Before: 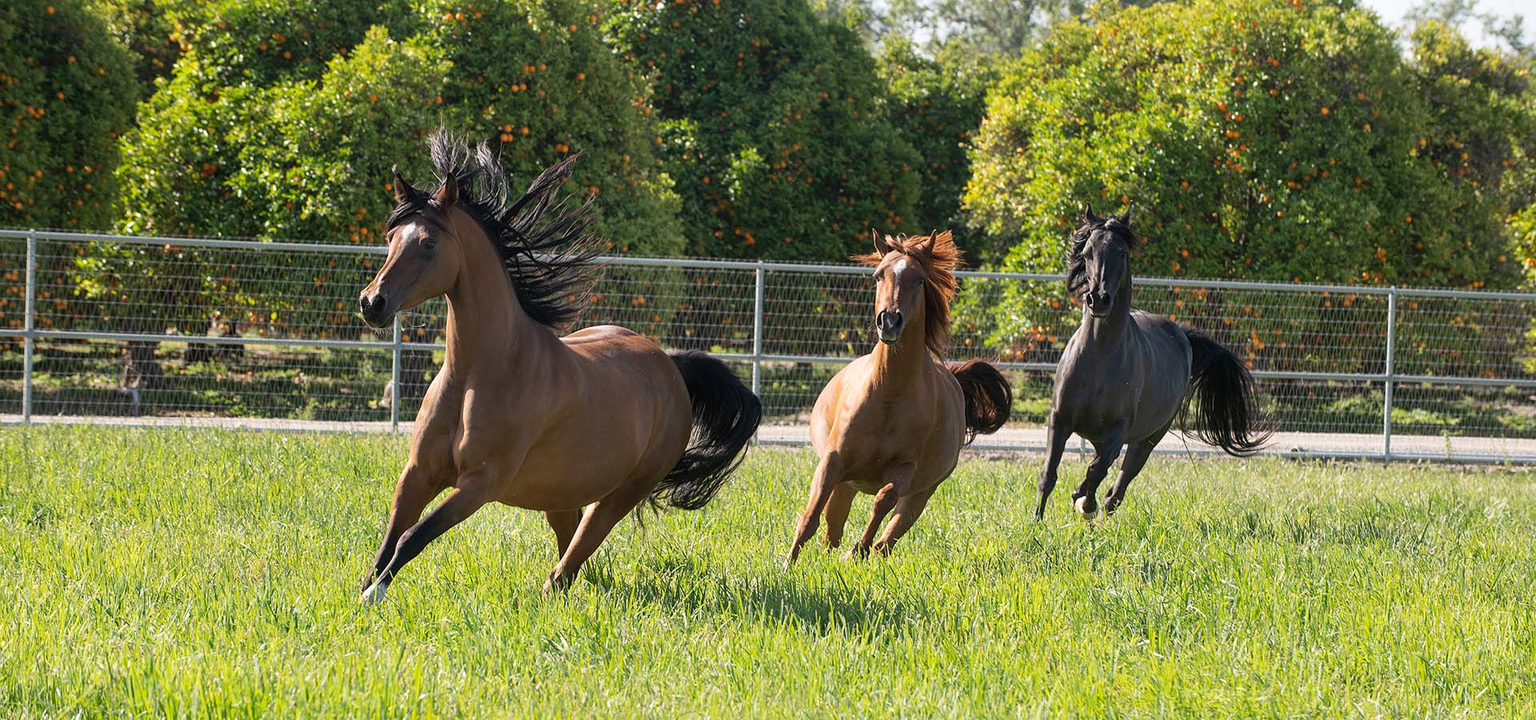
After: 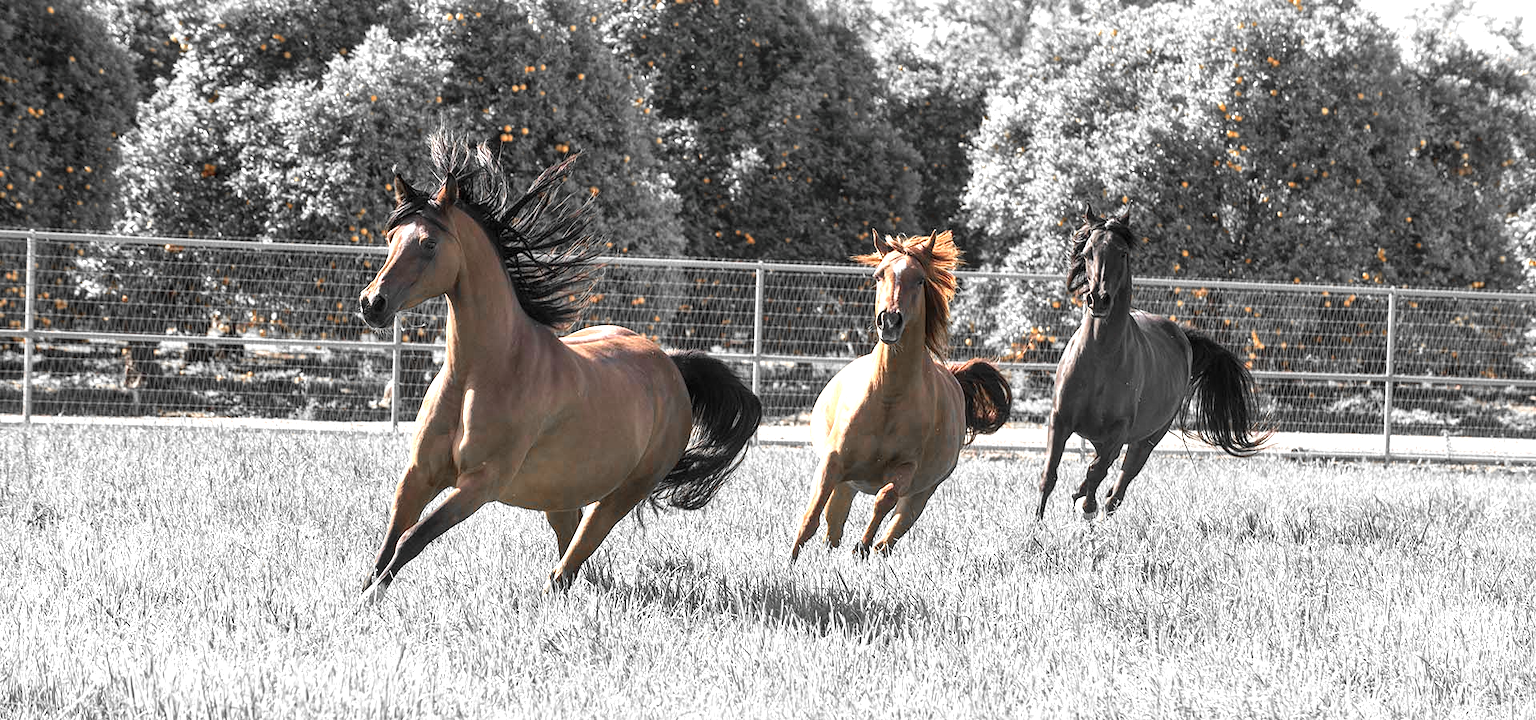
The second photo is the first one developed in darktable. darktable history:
color zones: curves: ch0 [(0, 0.65) (0.096, 0.644) (0.221, 0.539) (0.429, 0.5) (0.571, 0.5) (0.714, 0.5) (0.857, 0.5) (1, 0.65)]; ch1 [(0, 0.5) (0.143, 0.5) (0.257, -0.002) (0.429, 0.04) (0.571, -0.001) (0.714, -0.015) (0.857, 0.024) (1, 0.5)]
exposure: black level correction 0, exposure 0.694 EV, compensate highlight preservation false
local contrast: on, module defaults
